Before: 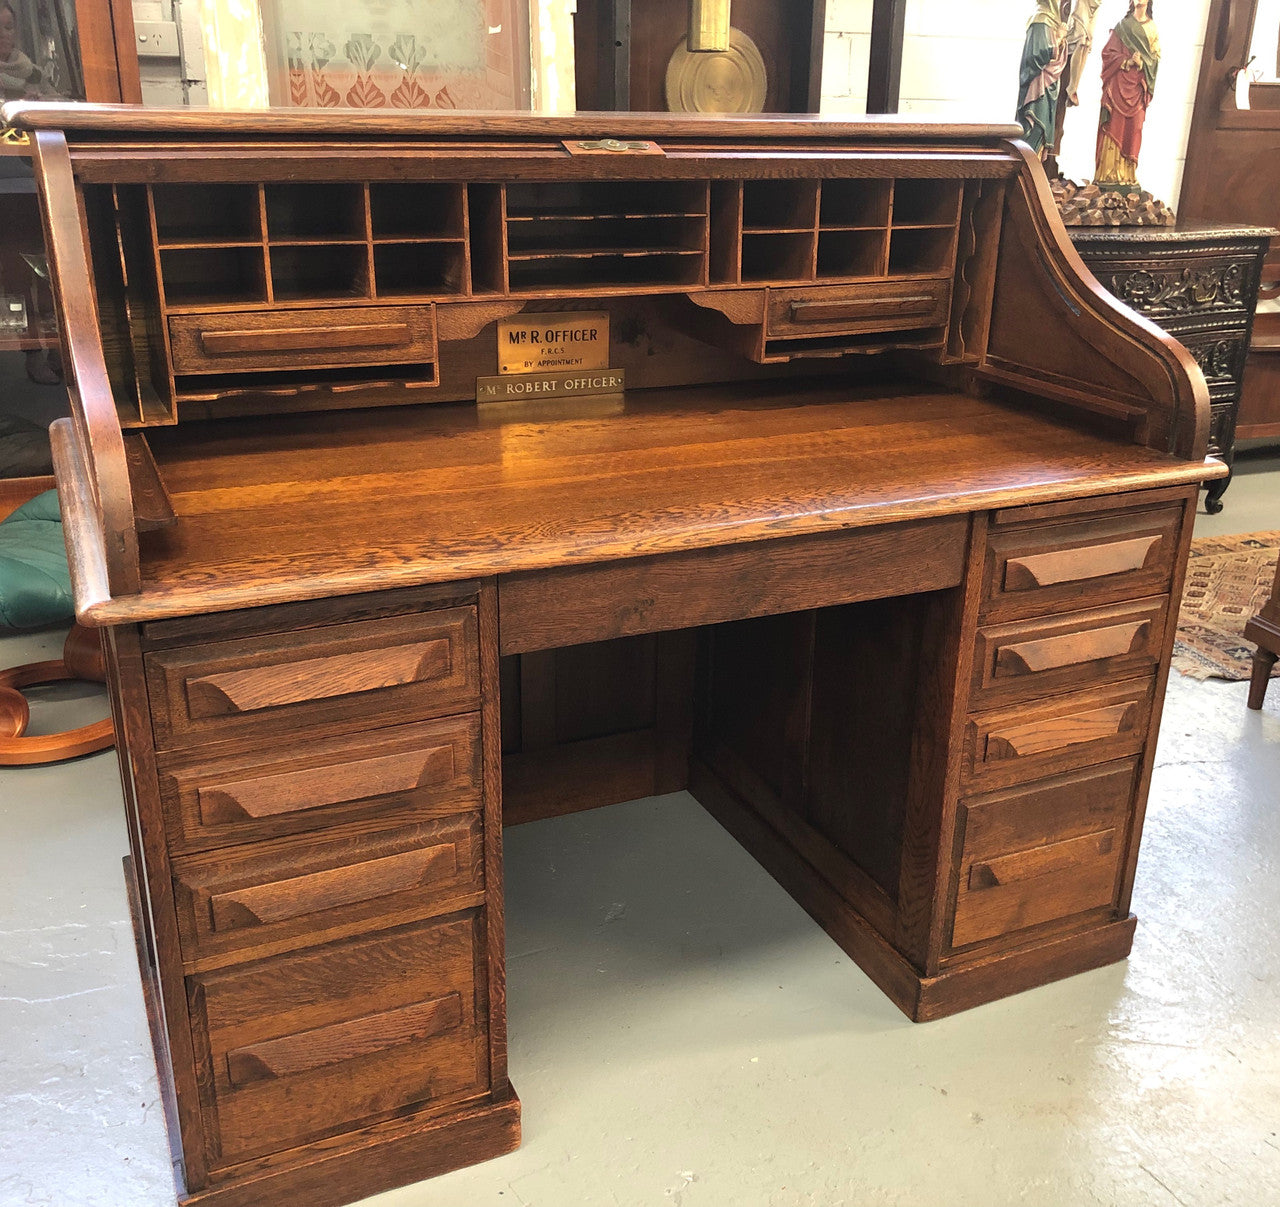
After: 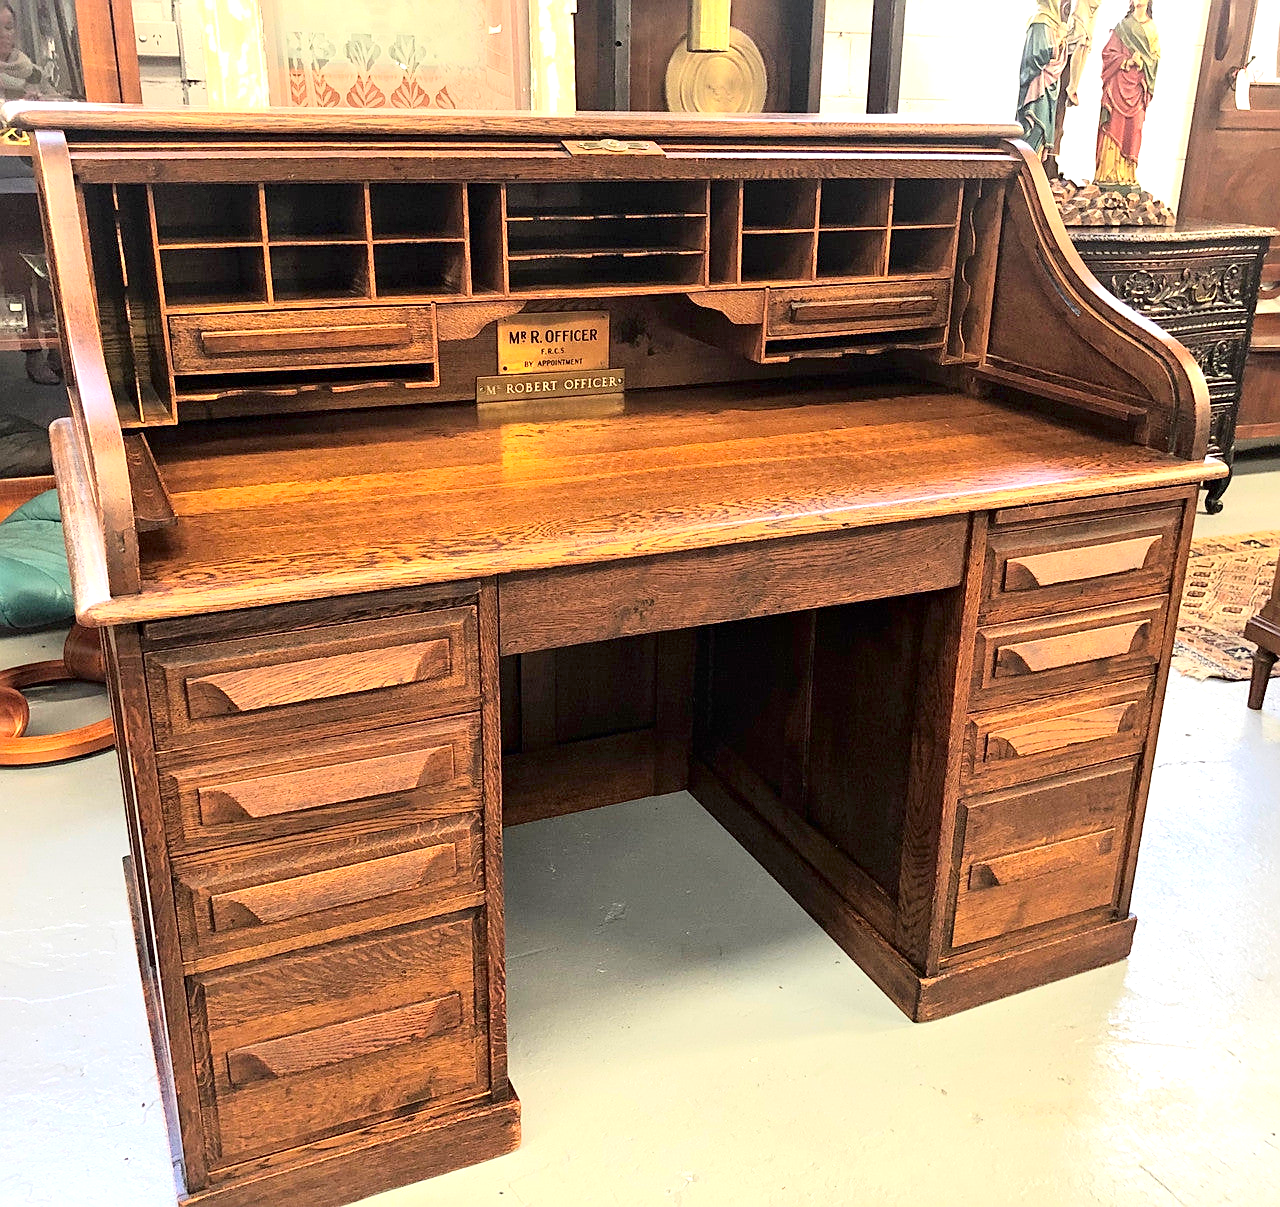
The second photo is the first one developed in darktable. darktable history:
tone curve: curves: ch0 [(0, 0) (0.169, 0.367) (0.635, 0.859) (1, 1)], color space Lab, independent channels, preserve colors none
local contrast: mode bilateral grid, contrast 28, coarseness 16, detail 115%, midtone range 0.2
contrast brightness saturation: brightness -0.25, saturation 0.2
sharpen: on, module defaults
exposure: black level correction 0.003, exposure 0.383 EV, compensate highlight preservation false
